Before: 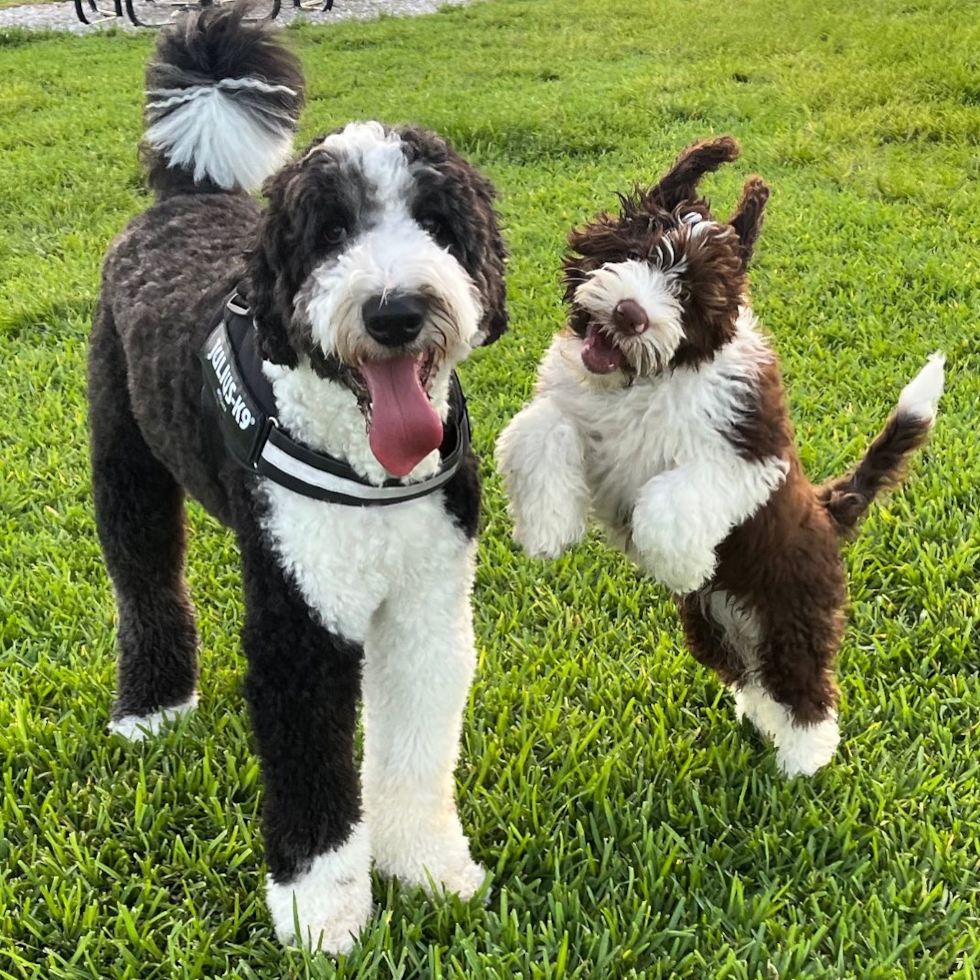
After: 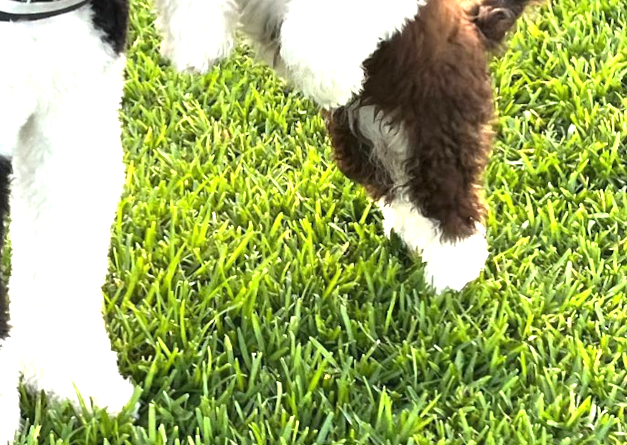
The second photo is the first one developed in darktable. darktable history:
exposure: black level correction 0, exposure 1 EV, compensate highlight preservation false
crop and rotate: left 35.959%, top 49.688%, bottom 4.839%
